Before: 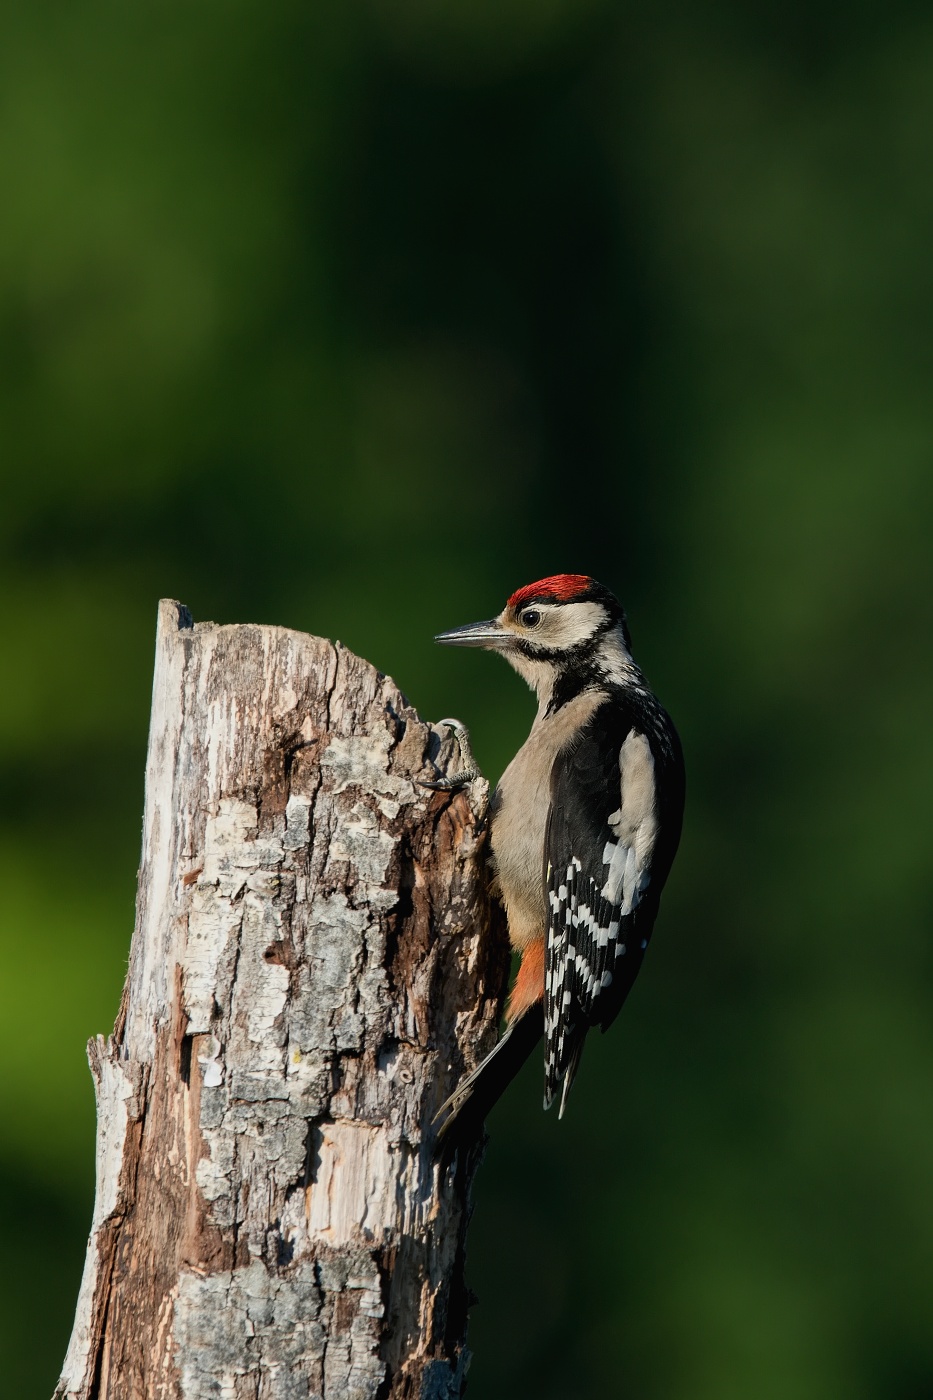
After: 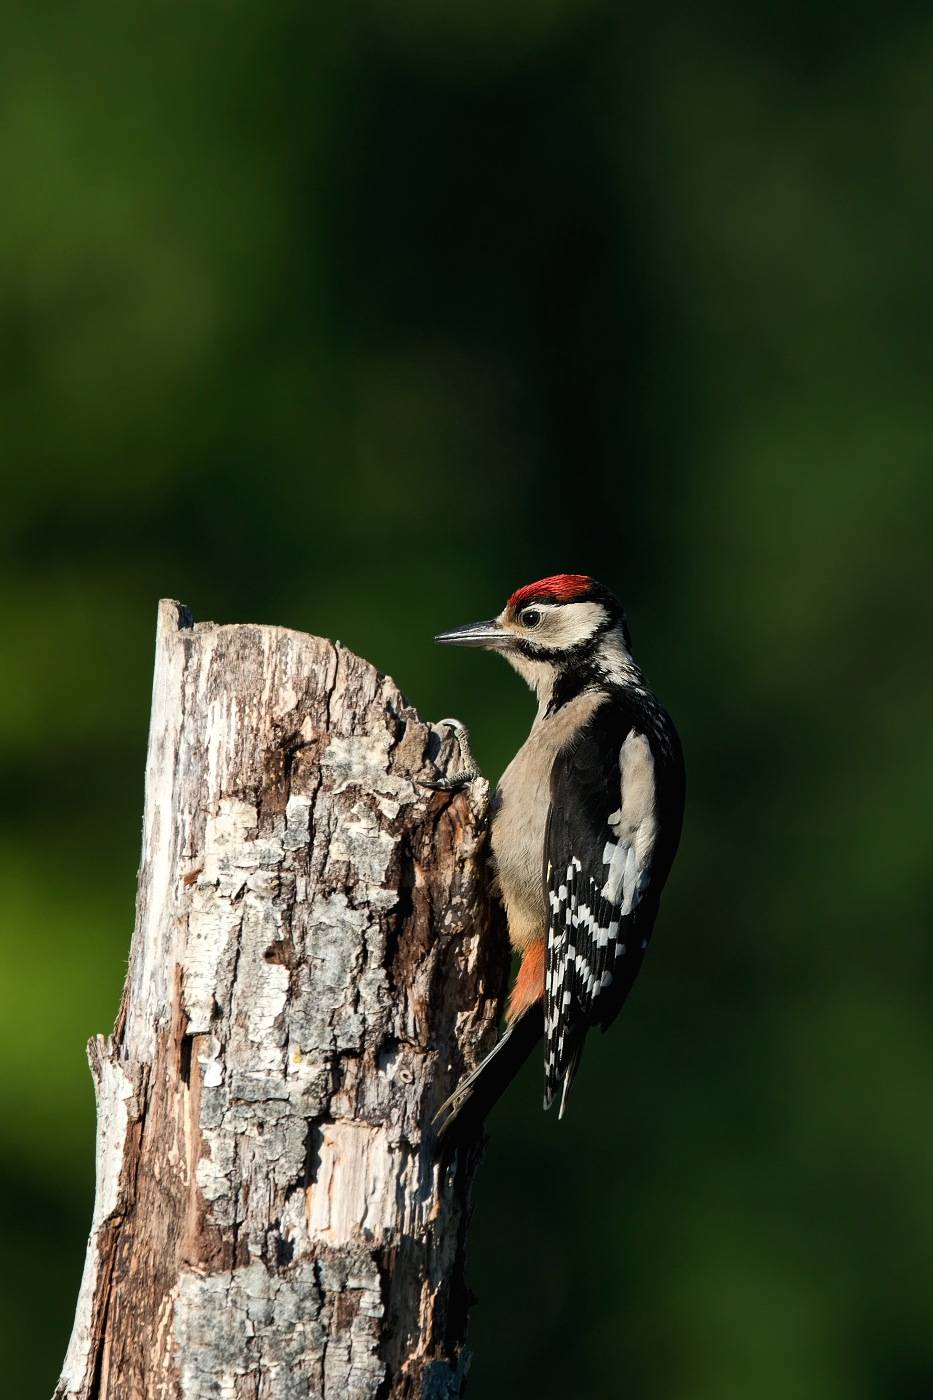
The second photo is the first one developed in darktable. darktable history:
tone equalizer: -8 EV -0.416 EV, -7 EV -0.363 EV, -6 EV -0.296 EV, -5 EV -0.23 EV, -3 EV 0.208 EV, -2 EV 0.348 EV, -1 EV 0.374 EV, +0 EV 0.391 EV, edges refinement/feathering 500, mask exposure compensation -1.57 EV, preserve details no
